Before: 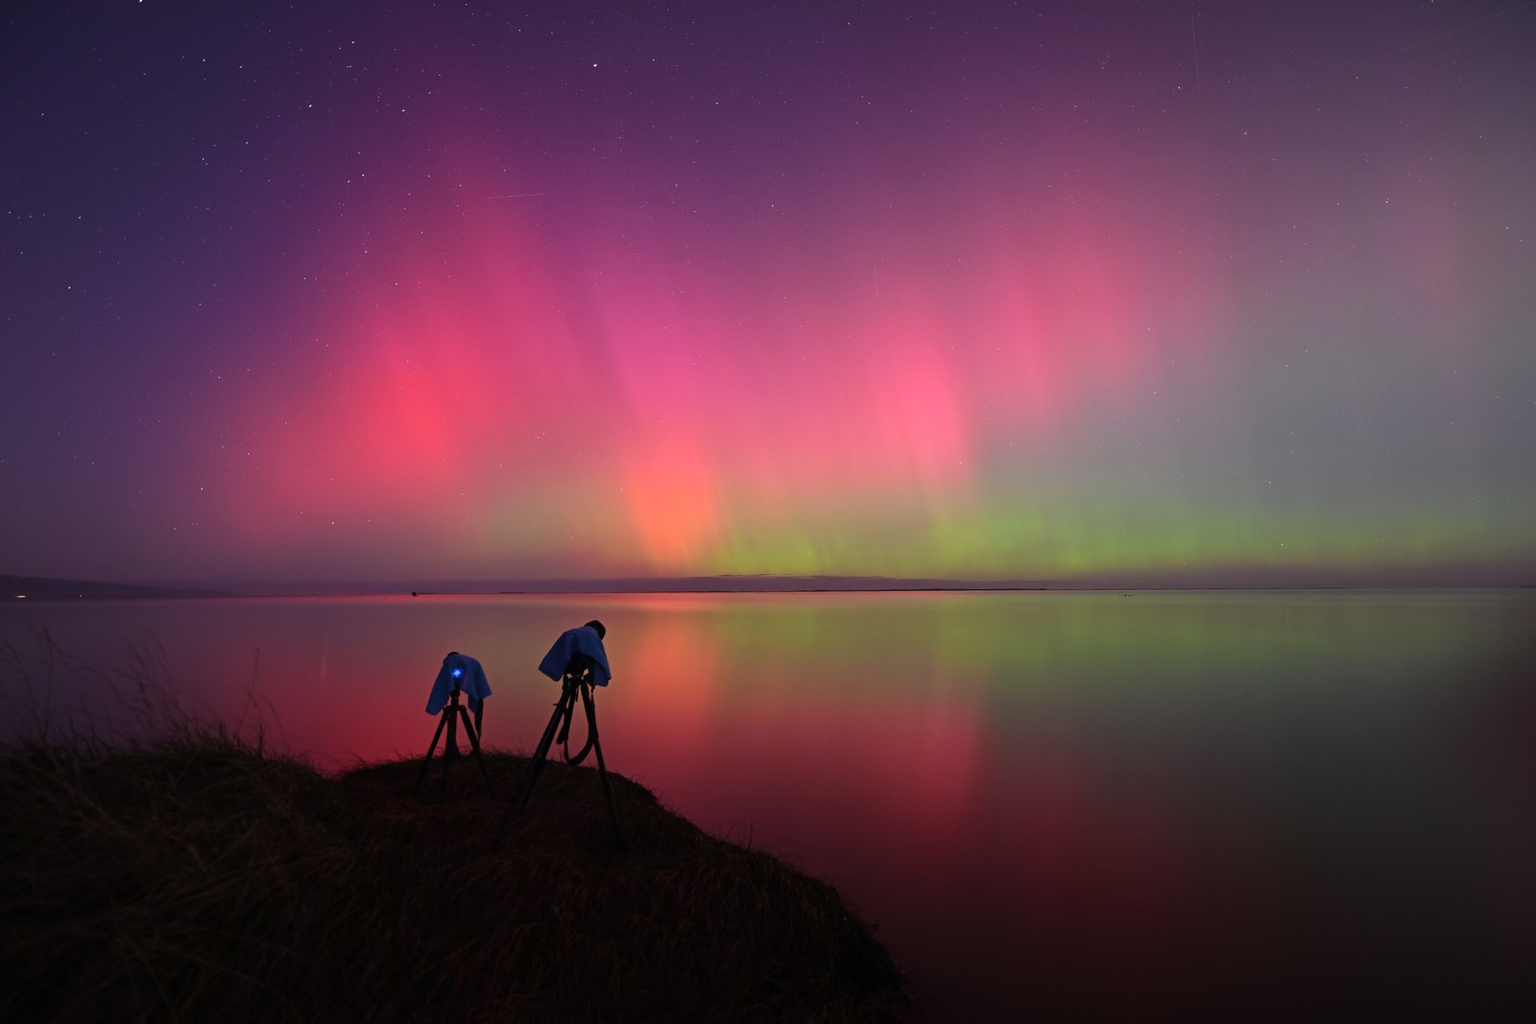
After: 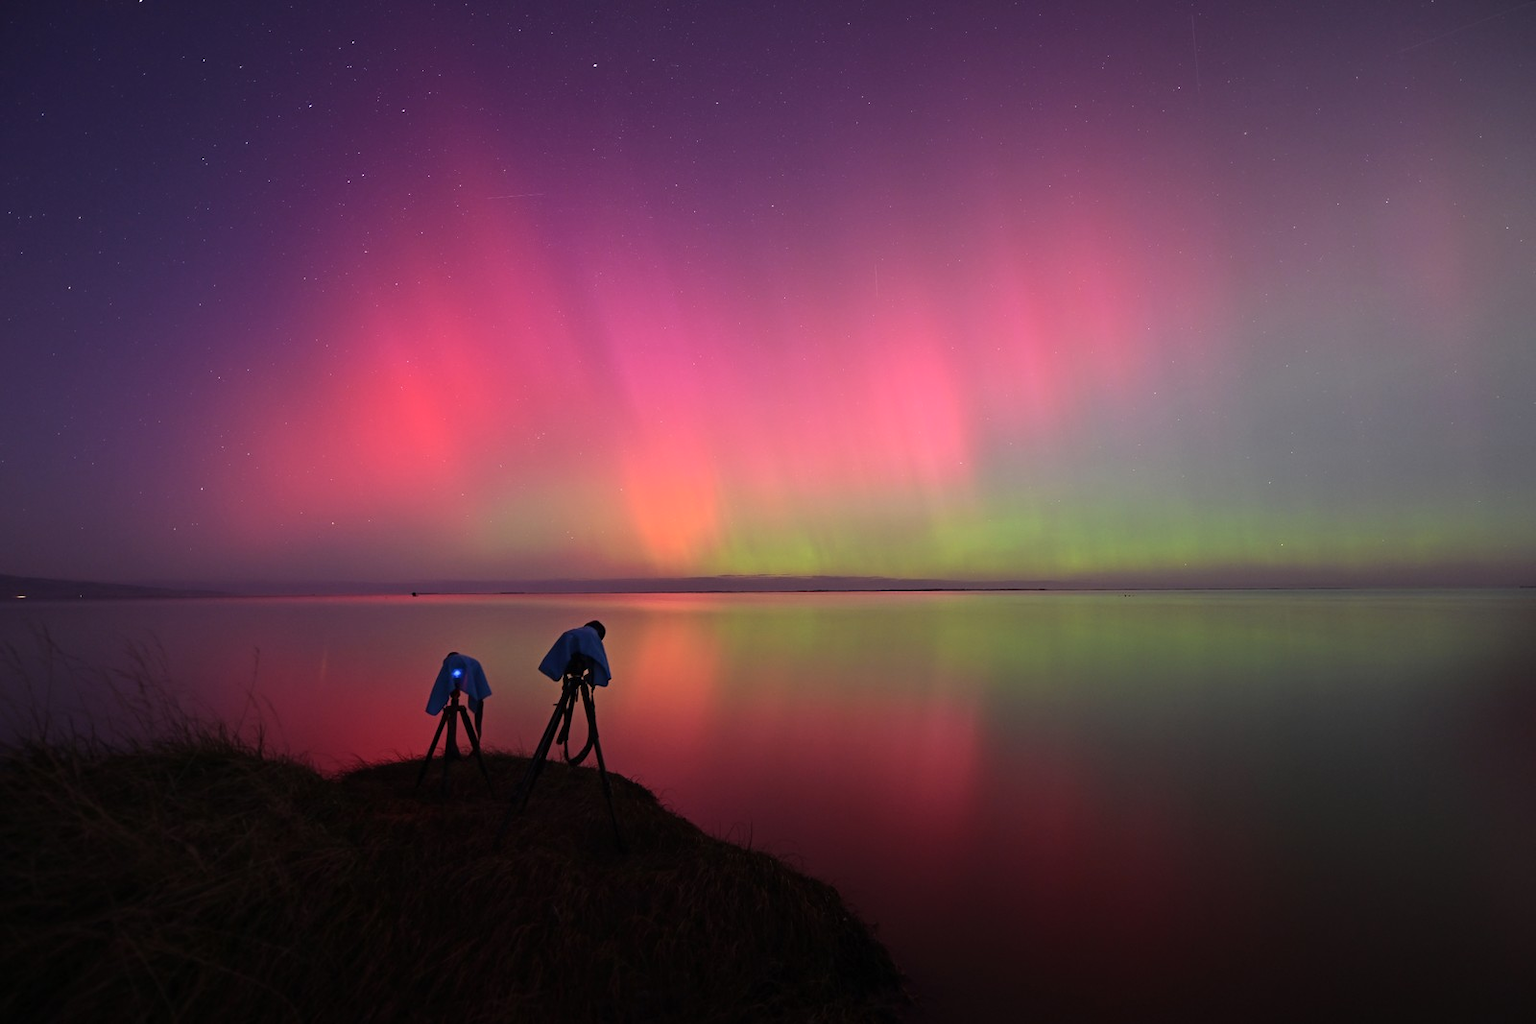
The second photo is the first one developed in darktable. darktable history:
shadows and highlights: shadows -11.95, white point adjustment 3.91, highlights 27.85
